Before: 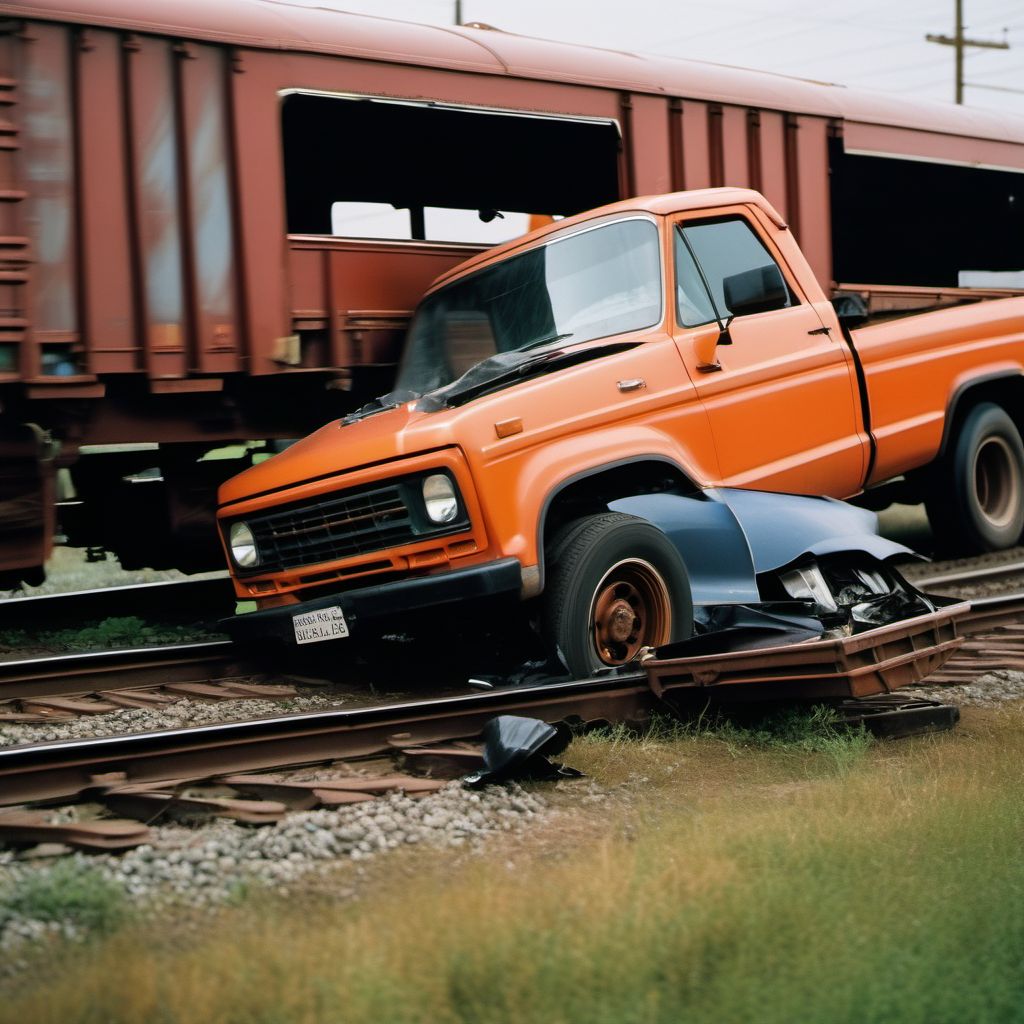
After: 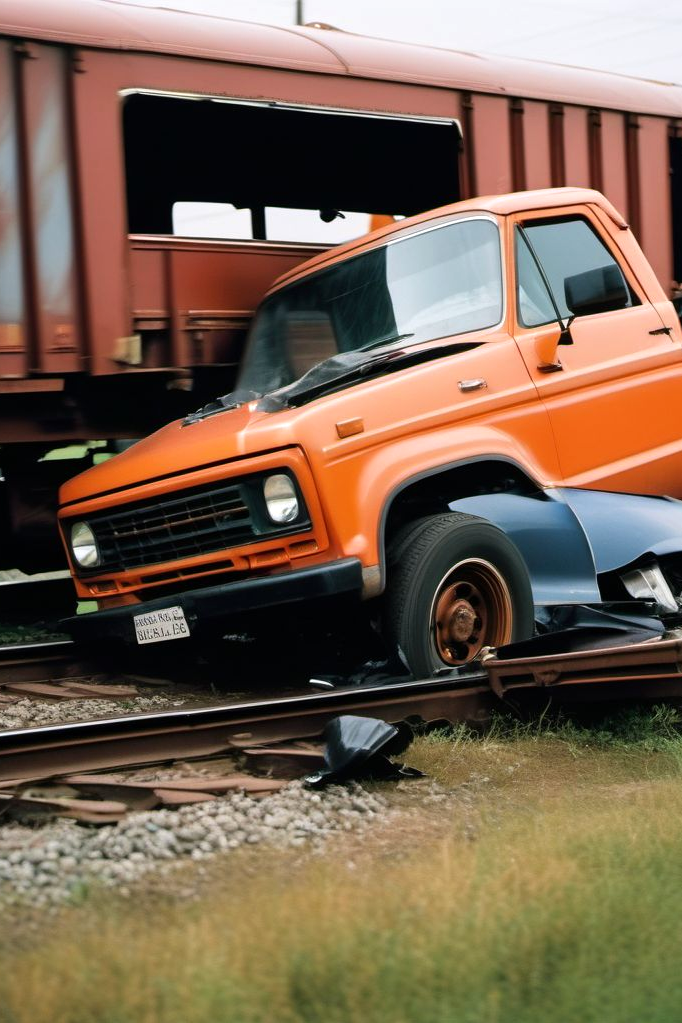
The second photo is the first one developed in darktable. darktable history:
crop and rotate: left 15.546%, right 17.787%
levels: levels [0, 0.476, 0.951]
